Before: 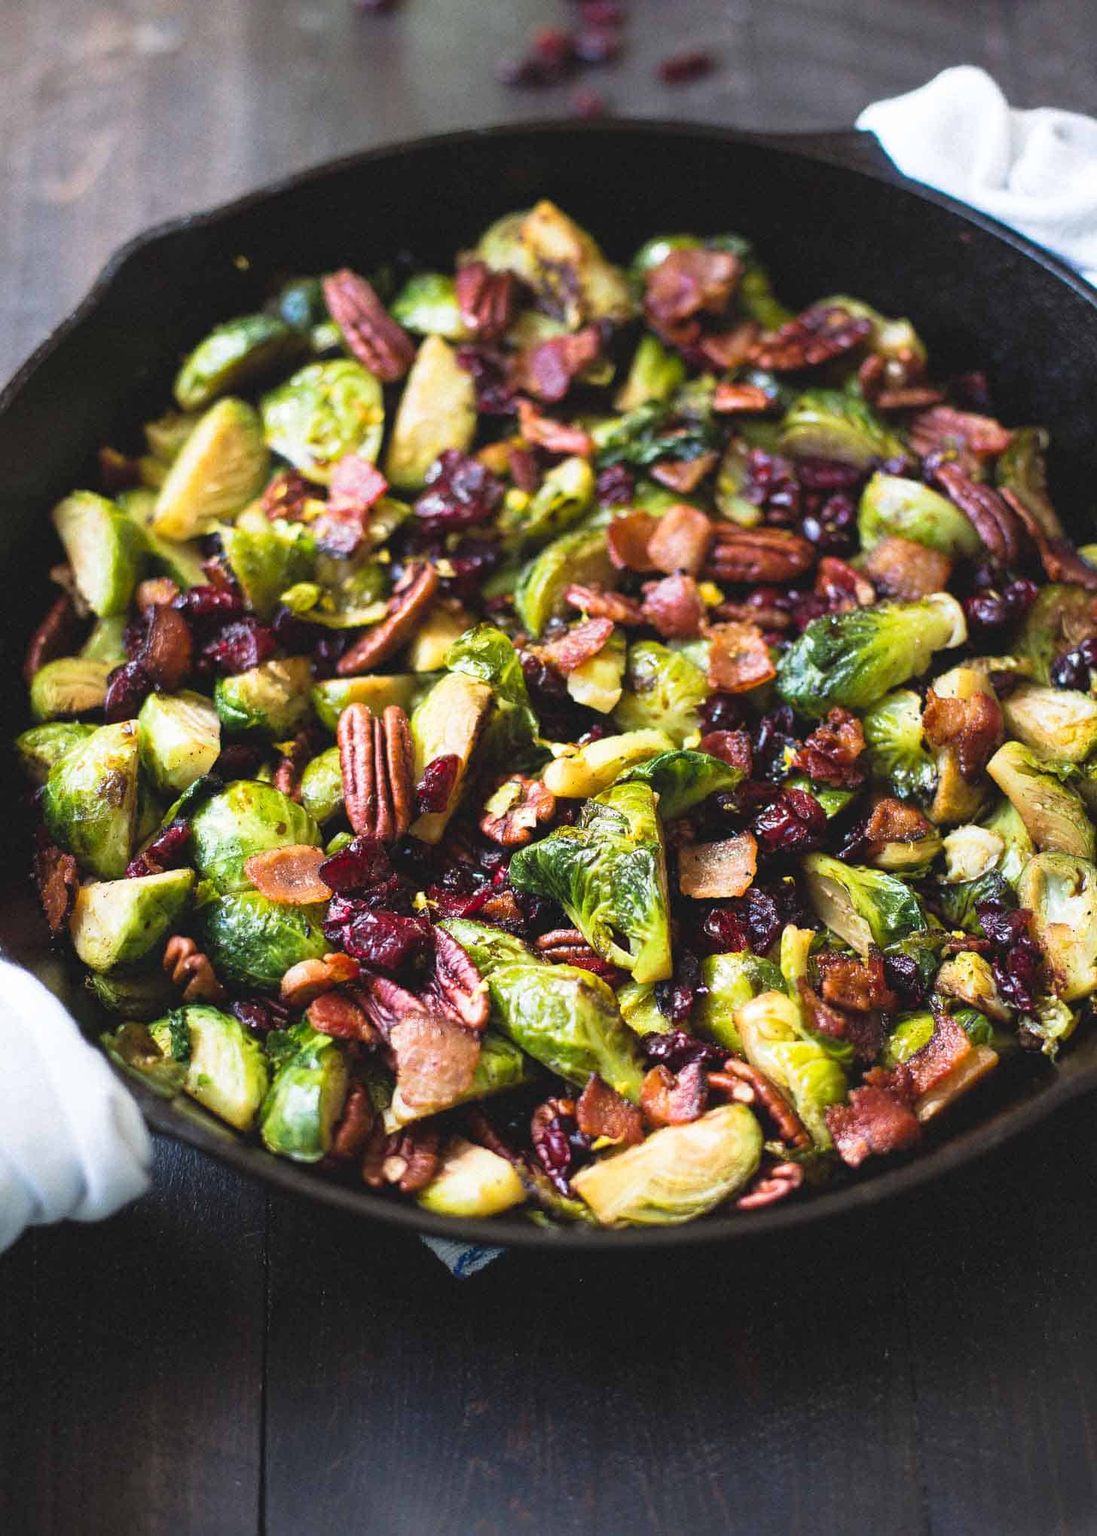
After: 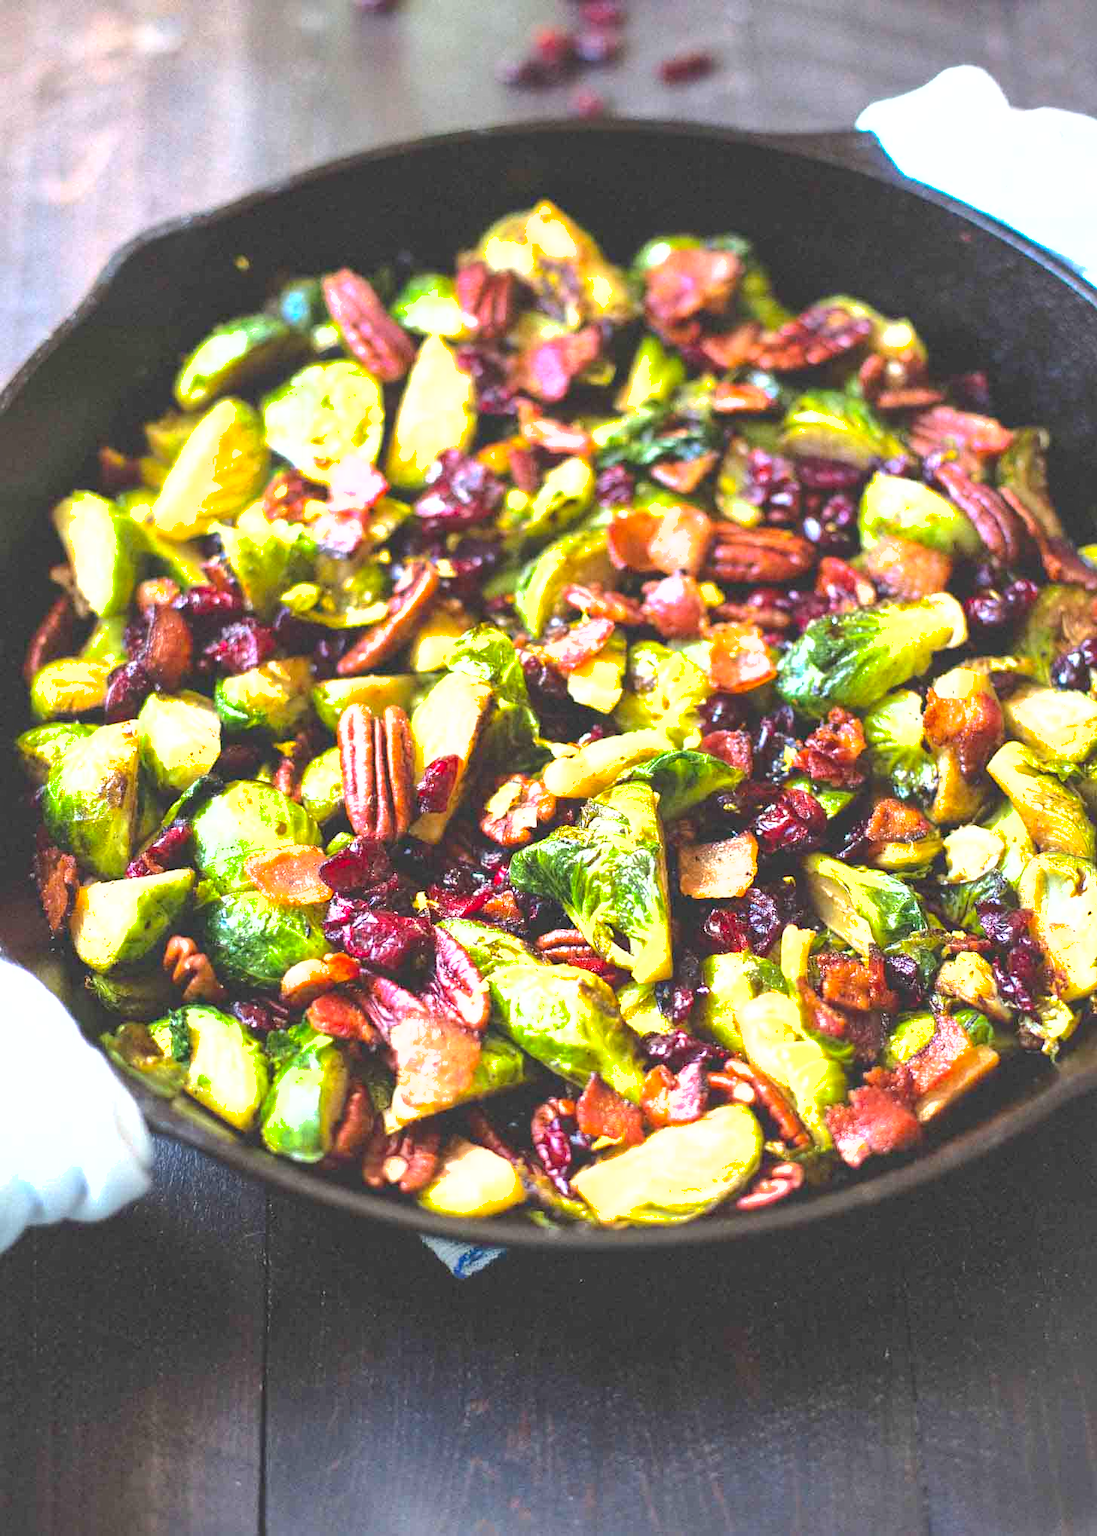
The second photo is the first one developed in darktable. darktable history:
exposure: black level correction 0, exposure 1.001 EV, compensate highlight preservation false
contrast brightness saturation: contrast 0.197, brightness 0.16, saturation 0.223
shadows and highlights: on, module defaults
